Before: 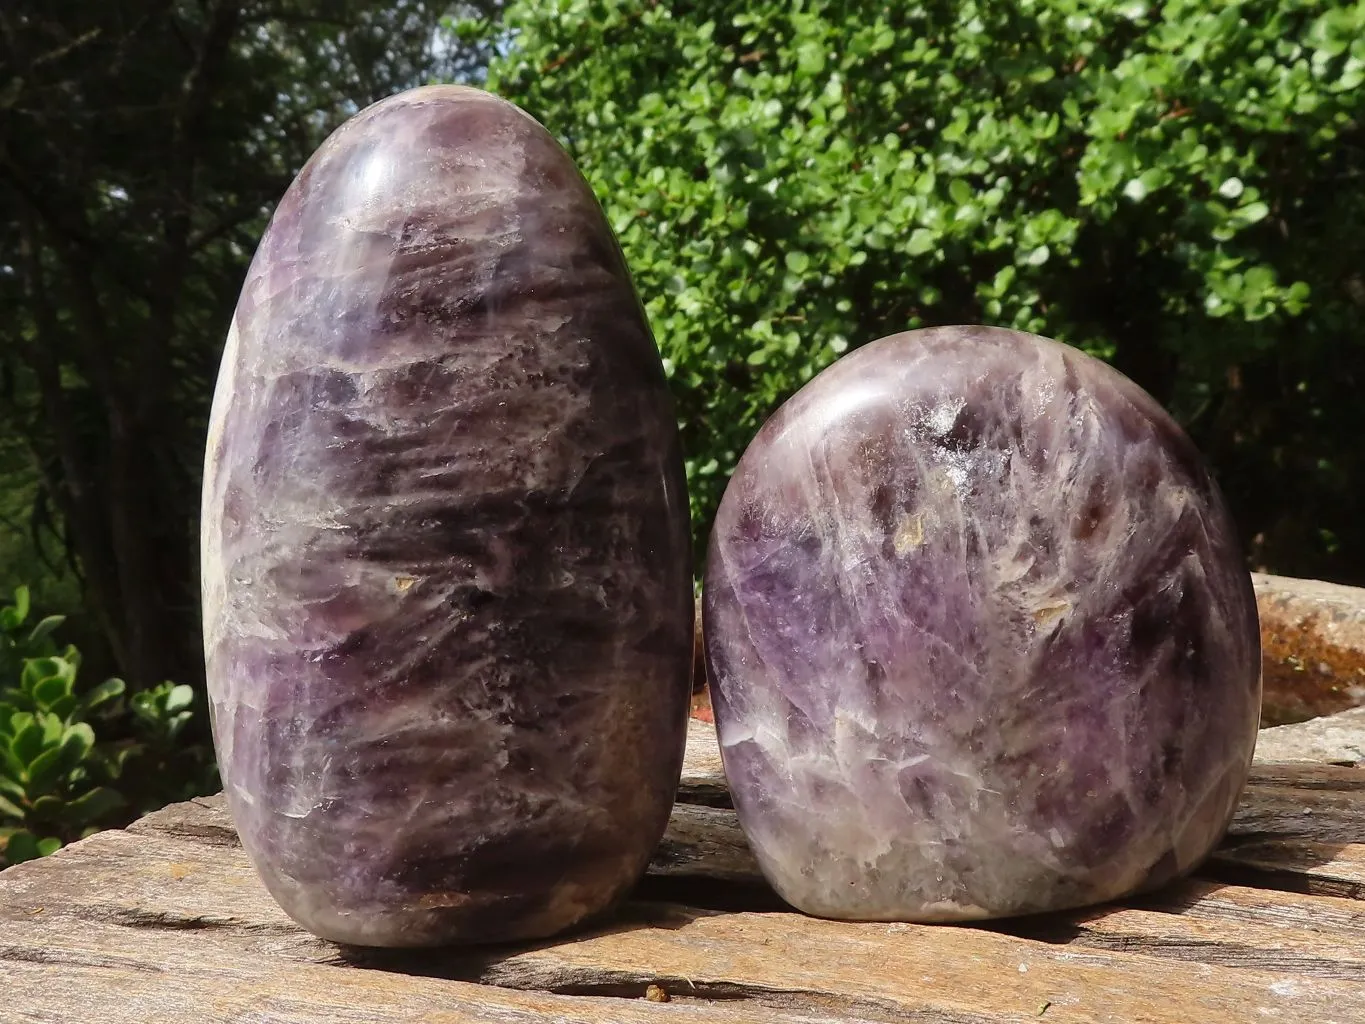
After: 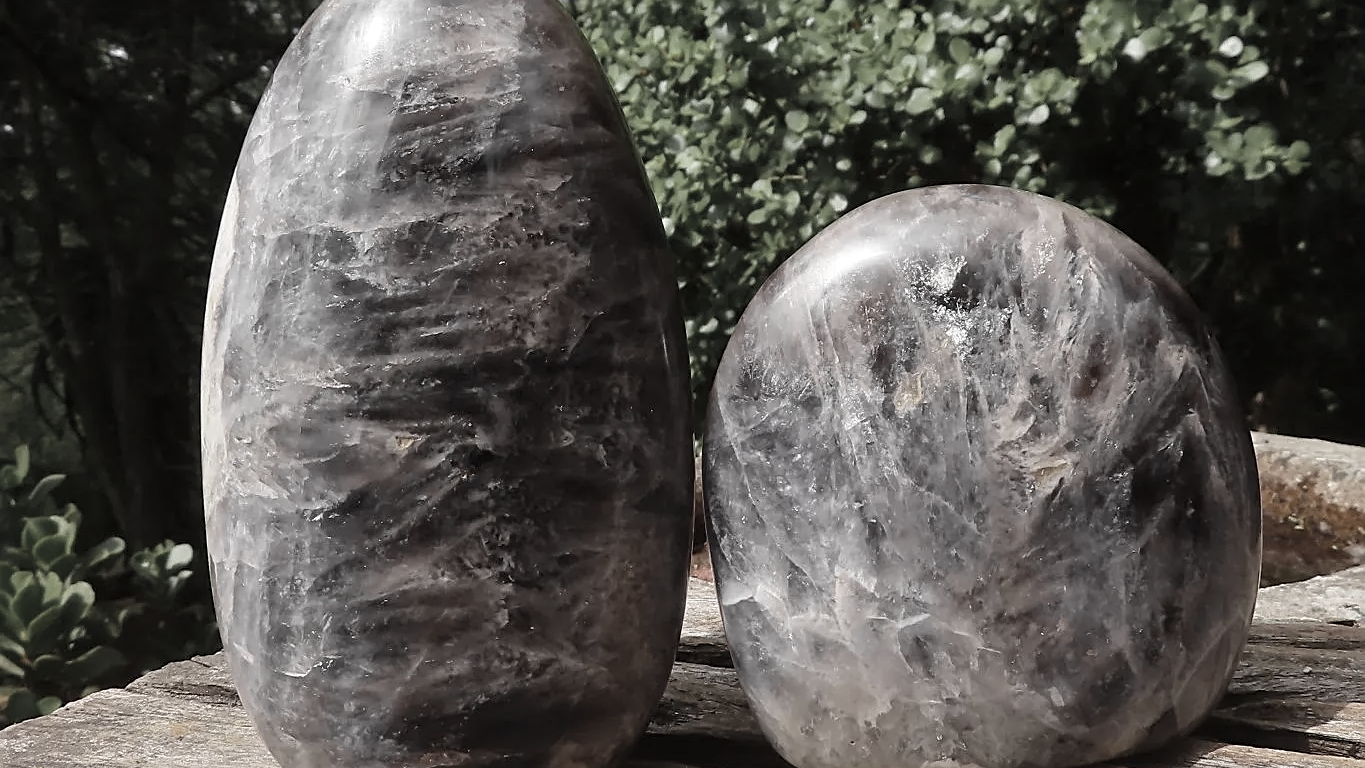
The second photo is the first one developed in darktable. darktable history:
crop: top 13.819%, bottom 11.169%
sharpen: on, module defaults
color zones: curves: ch0 [(0, 0.613) (0.01, 0.613) (0.245, 0.448) (0.498, 0.529) (0.642, 0.665) (0.879, 0.777) (0.99, 0.613)]; ch1 [(0, 0.035) (0.121, 0.189) (0.259, 0.197) (0.415, 0.061) (0.589, 0.022) (0.732, 0.022) (0.857, 0.026) (0.991, 0.053)]
